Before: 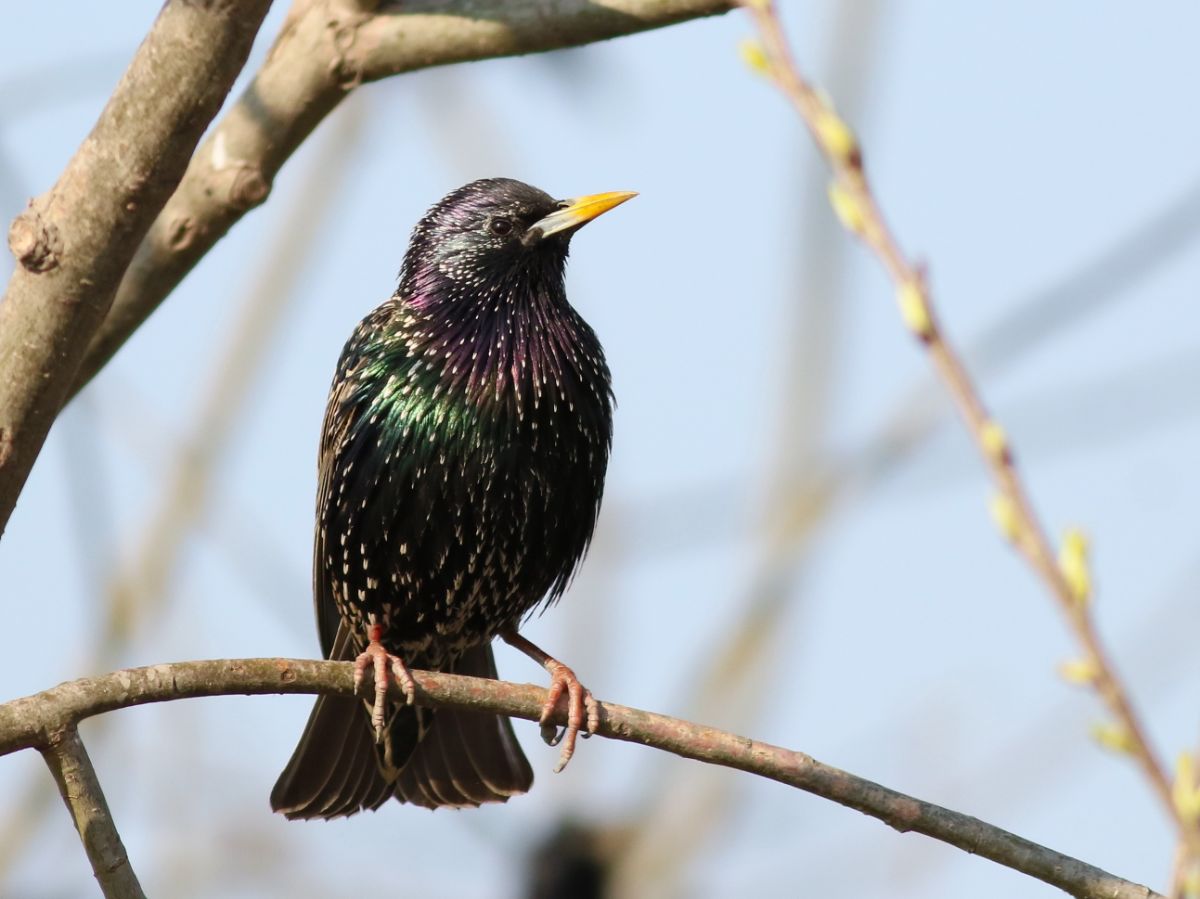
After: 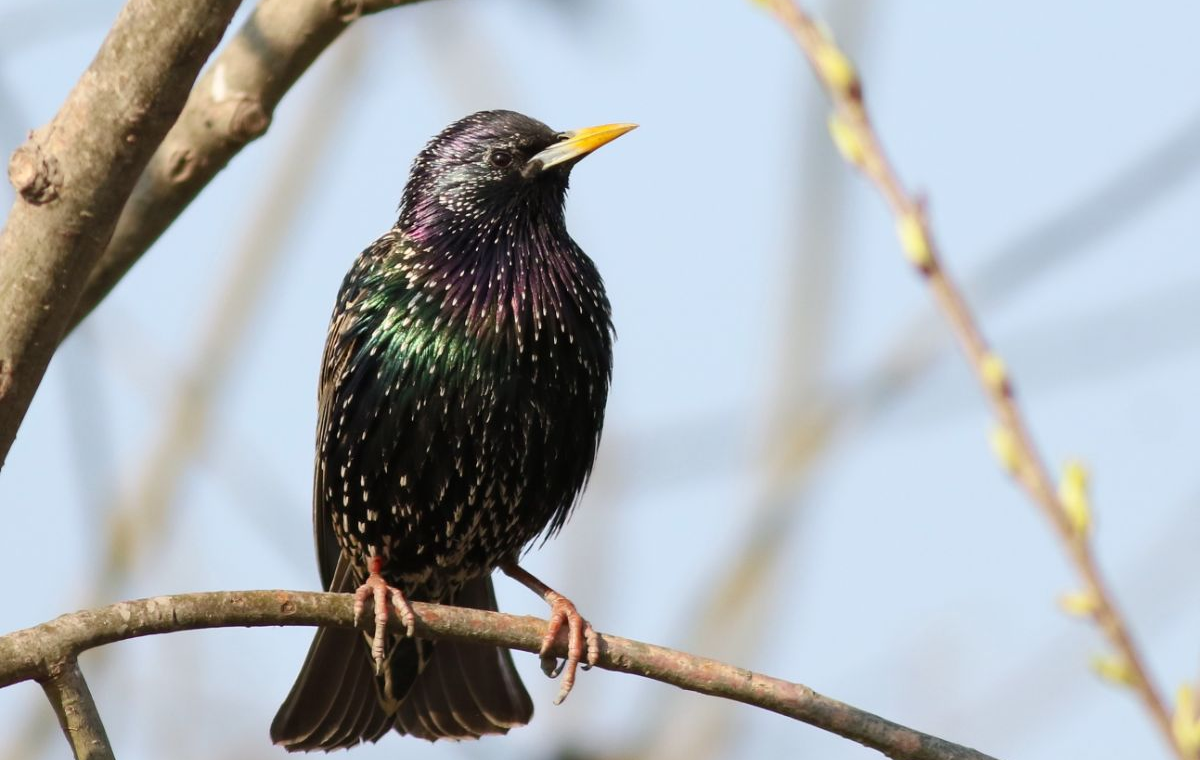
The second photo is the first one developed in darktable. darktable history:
crop: top 7.566%, bottom 7.825%
tone equalizer: on, module defaults
